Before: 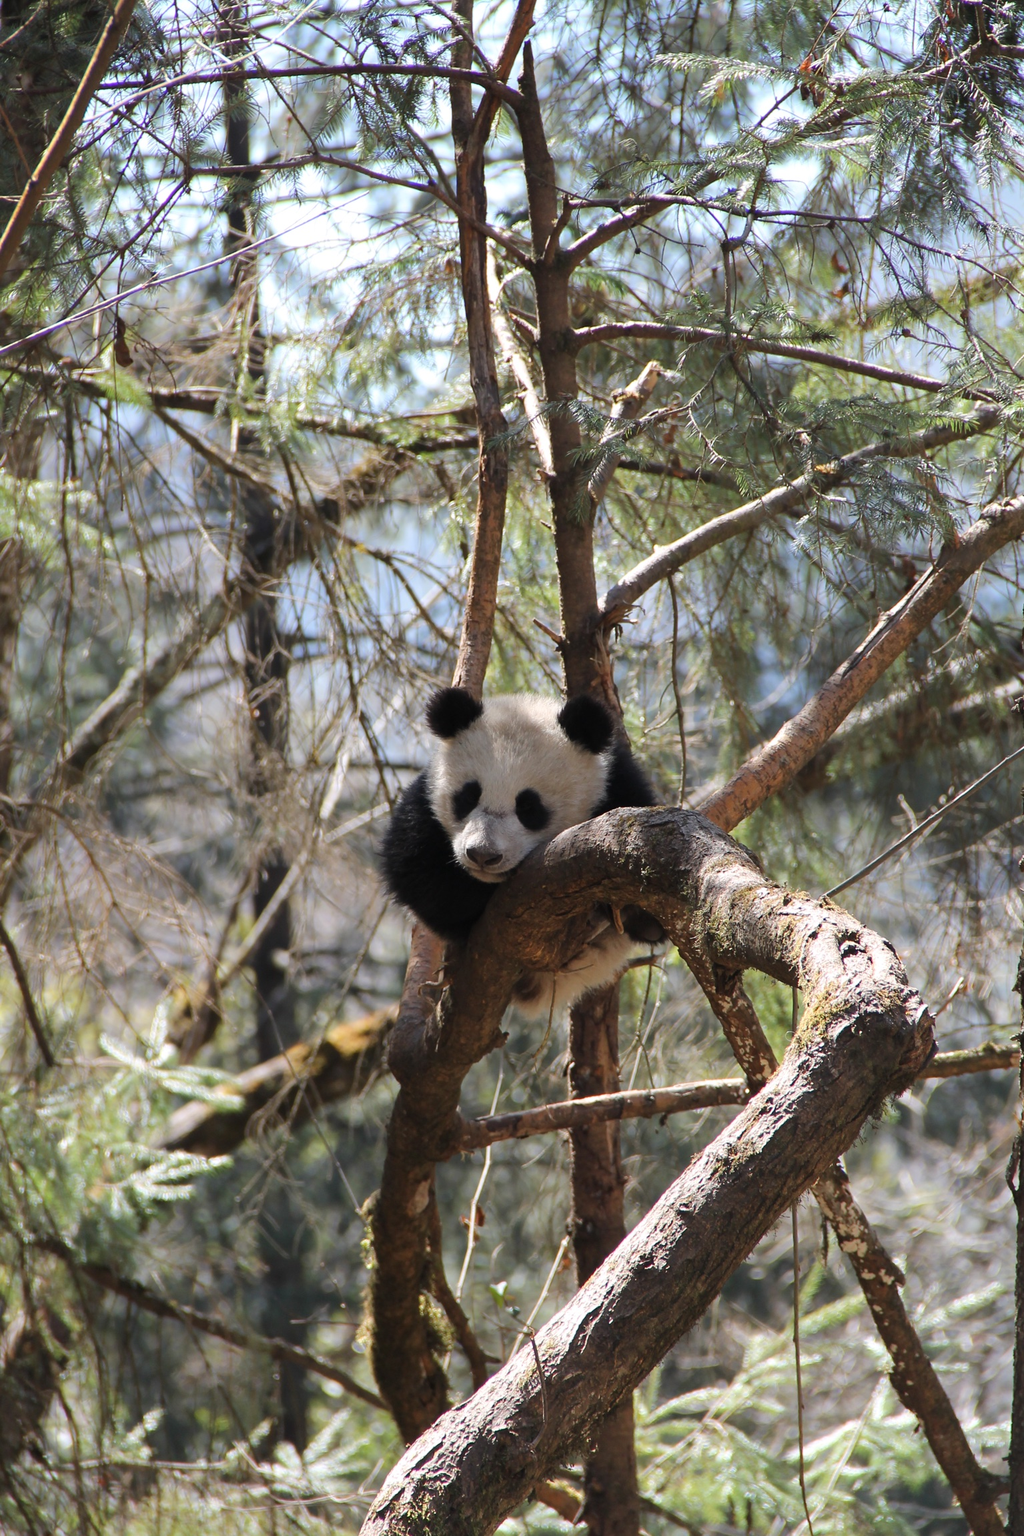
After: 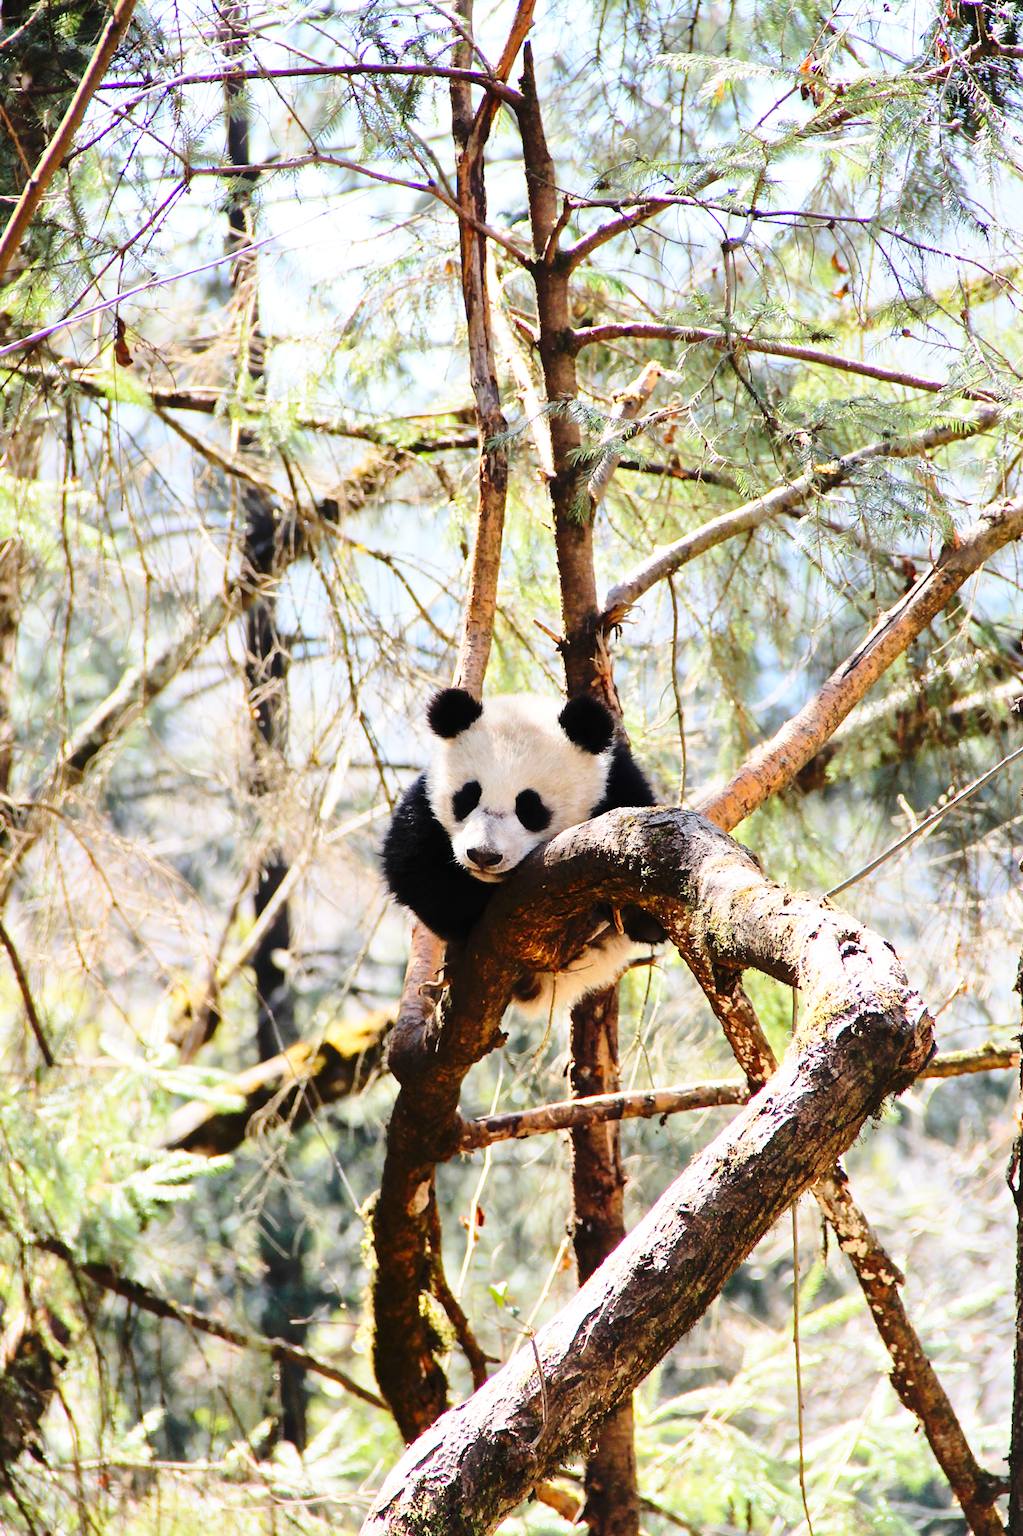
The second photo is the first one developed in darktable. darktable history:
base curve: curves: ch0 [(0, 0) (0.032, 0.037) (0.105, 0.228) (0.435, 0.76) (0.856, 0.983) (1, 1)], preserve colors none
contrast brightness saturation: contrast 0.18, saturation 0.3
tone equalizer: -8 EV 0.001 EV, -7 EV -0.004 EV, -6 EV 0.009 EV, -5 EV 0.032 EV, -4 EV 0.276 EV, -3 EV 0.644 EV, -2 EV 0.584 EV, -1 EV 0.187 EV, +0 EV 0.024 EV
